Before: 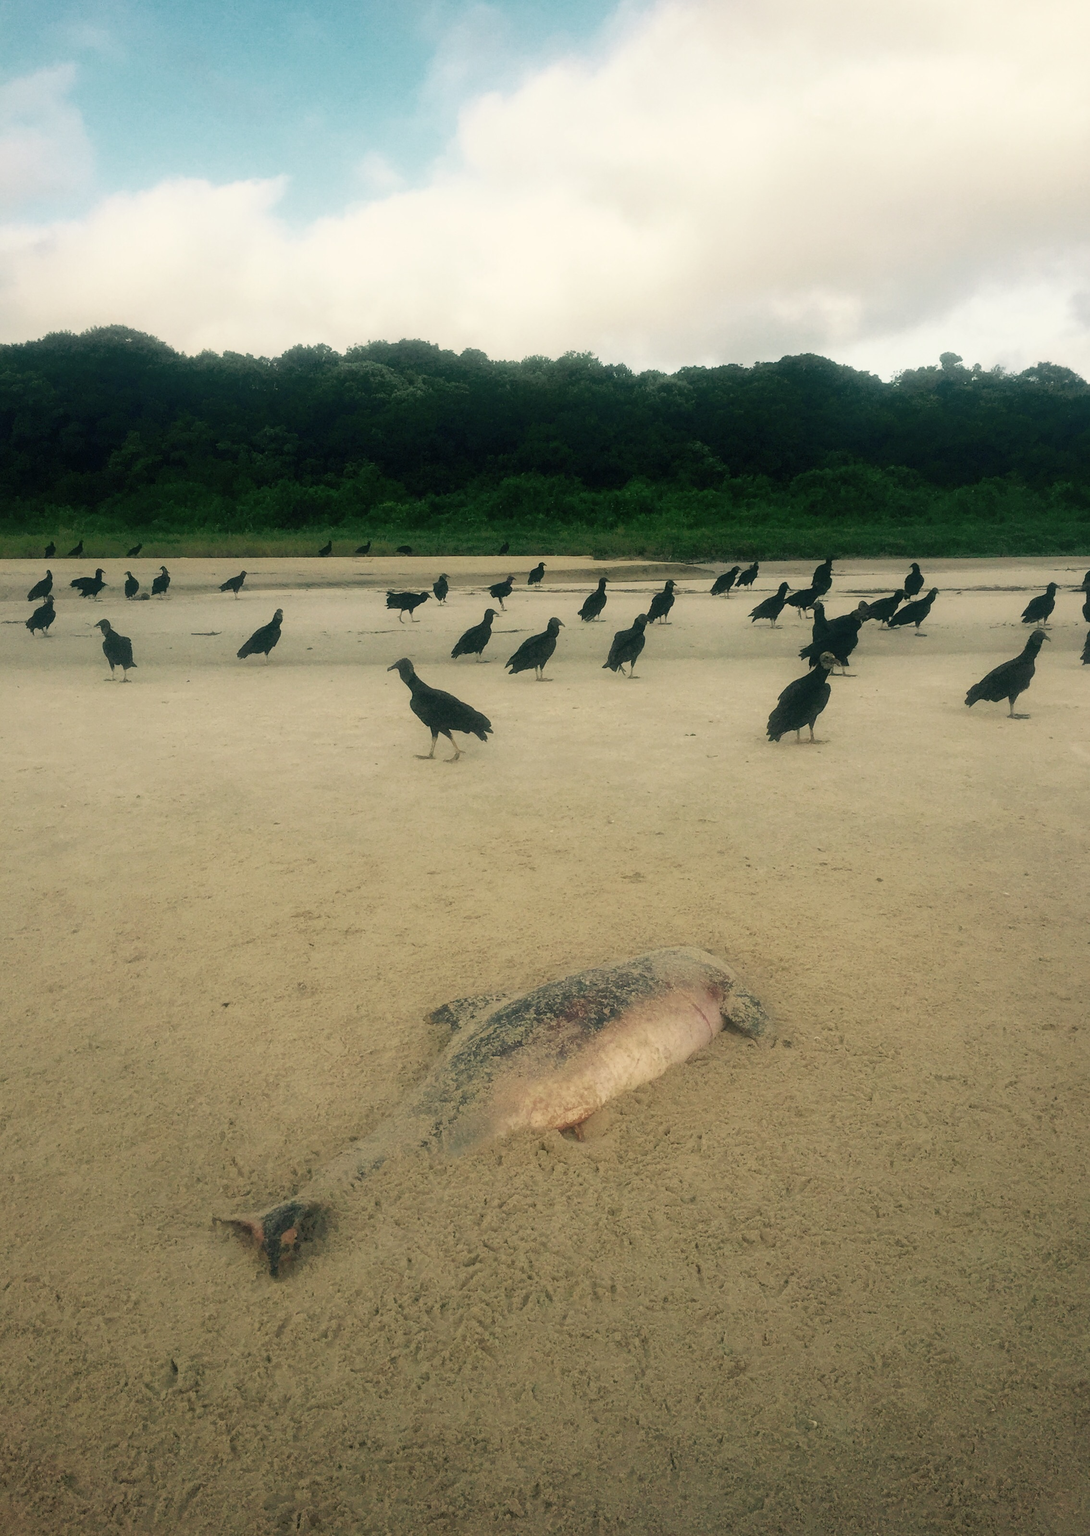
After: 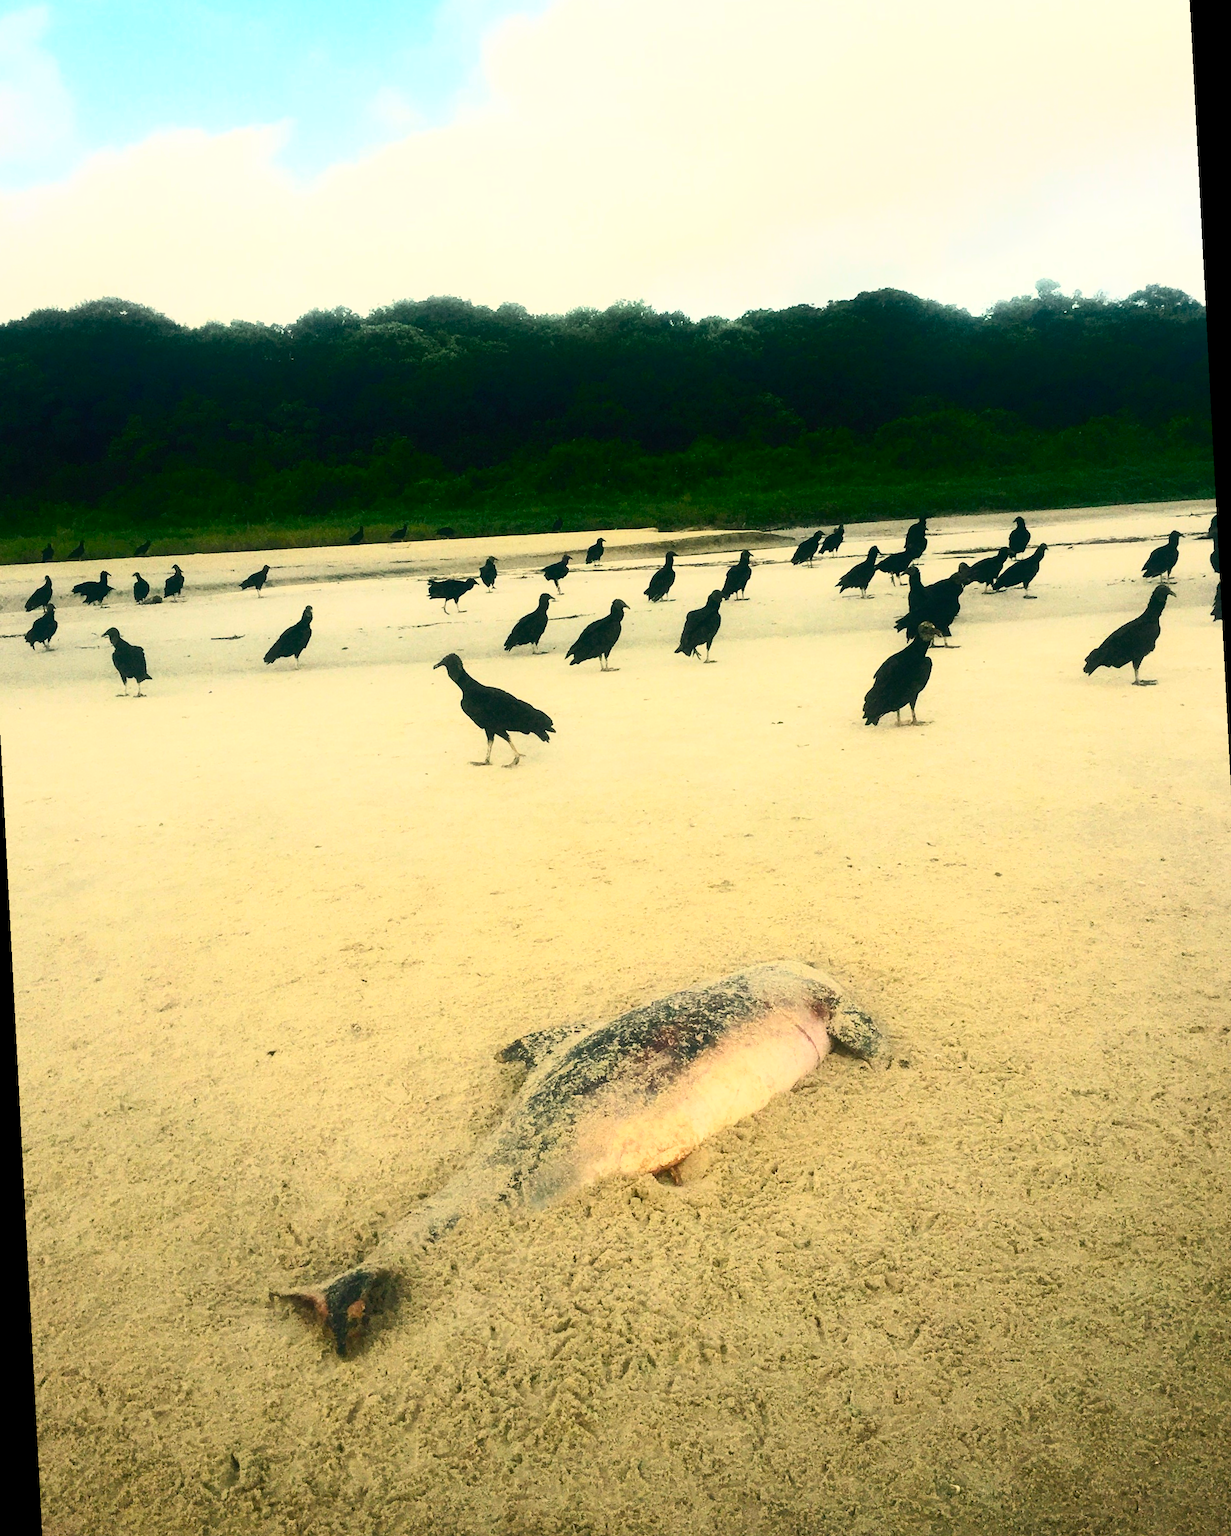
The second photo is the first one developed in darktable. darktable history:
rotate and perspective: rotation -3°, crop left 0.031, crop right 0.968, crop top 0.07, crop bottom 0.93
contrast brightness saturation: contrast 0.62, brightness 0.34, saturation 0.14
tone equalizer: on, module defaults
color balance rgb: linear chroma grading › global chroma 10%, perceptual saturation grading › global saturation 30%, global vibrance 10%
